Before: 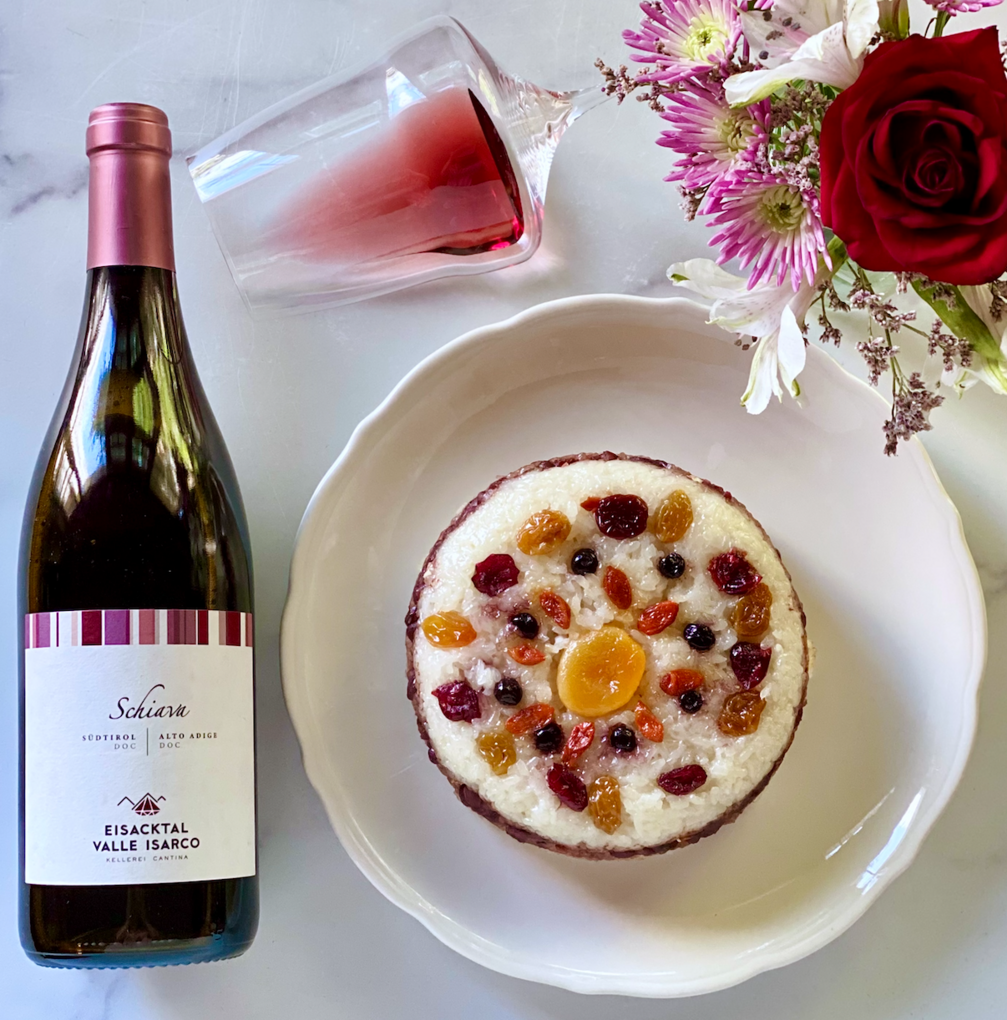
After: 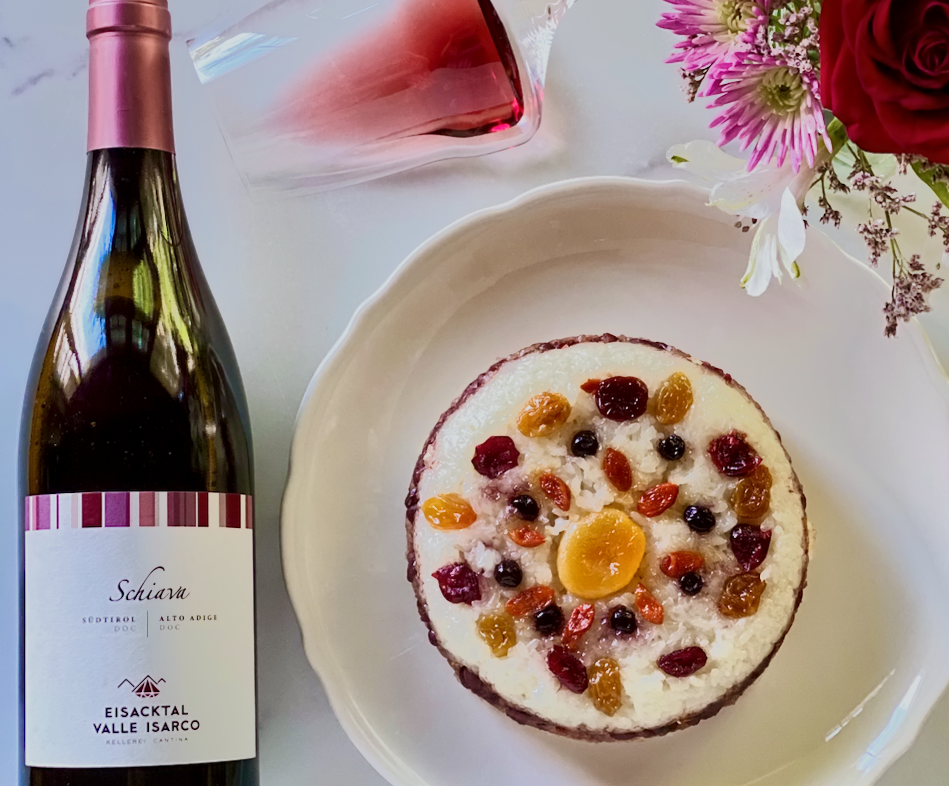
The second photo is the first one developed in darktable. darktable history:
crop and rotate: angle 0.03°, top 11.643%, right 5.651%, bottom 11.189%
contrast equalizer: y [[0.5 ×6], [0.5 ×6], [0.5 ×6], [0 ×6], [0, 0, 0, 0.581, 0.011, 0]]
tone equalizer: -7 EV -0.63 EV, -6 EV 1 EV, -5 EV -0.45 EV, -4 EV 0.43 EV, -3 EV 0.41 EV, -2 EV 0.15 EV, -1 EV -0.15 EV, +0 EV -0.39 EV, smoothing diameter 25%, edges refinement/feathering 10, preserve details guided filter
